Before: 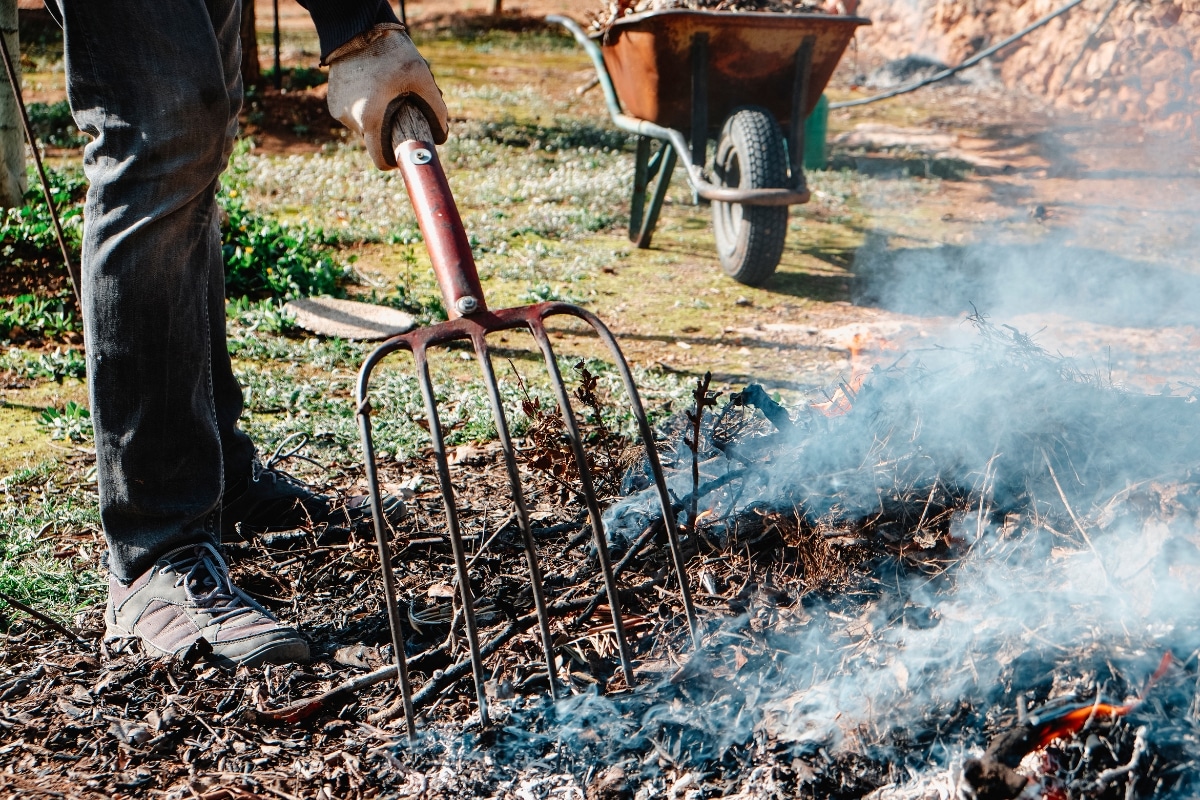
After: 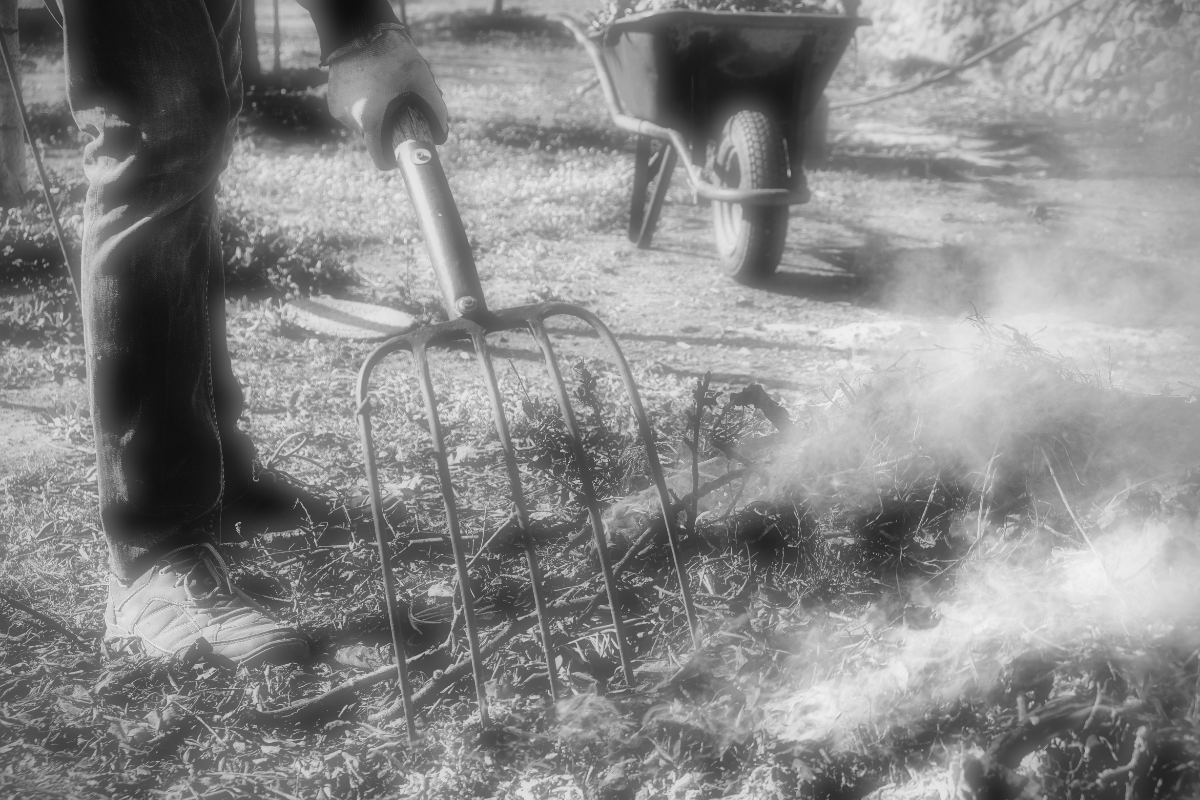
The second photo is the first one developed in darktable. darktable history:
velvia: strength 17%
shadows and highlights: soften with gaussian
local contrast: mode bilateral grid, contrast 20, coarseness 50, detail 120%, midtone range 0.2
soften "1": on, module defaults | blend: blend mode normal, opacity 81%; mask: uniform (no mask)
color correction: highlights a* 0.162, highlights b* 29.53, shadows a* -0.162, shadows b* 21.09
monochrome: a -3.63, b -0.465
vignetting: fall-off start 88.53%, fall-off radius 44.2%, saturation 0.376, width/height ratio 1.161
